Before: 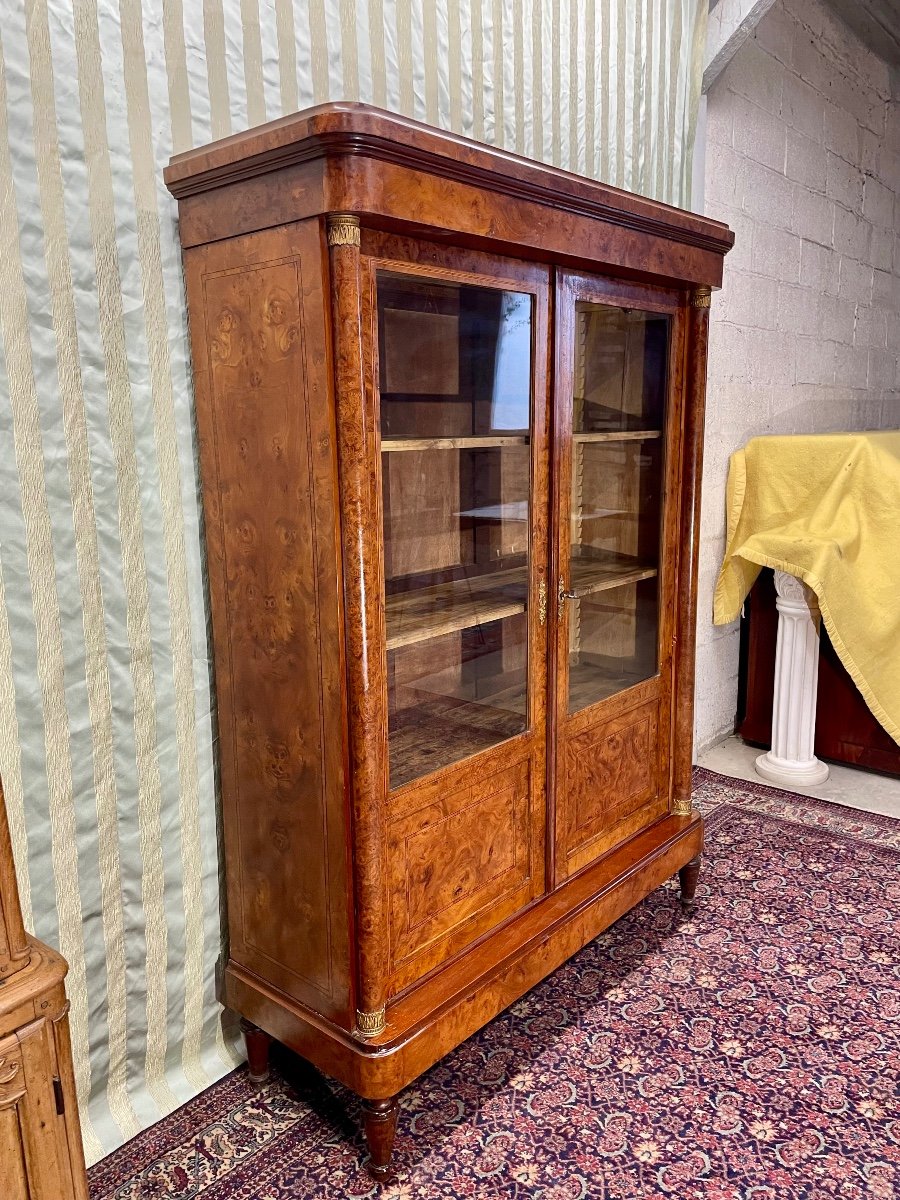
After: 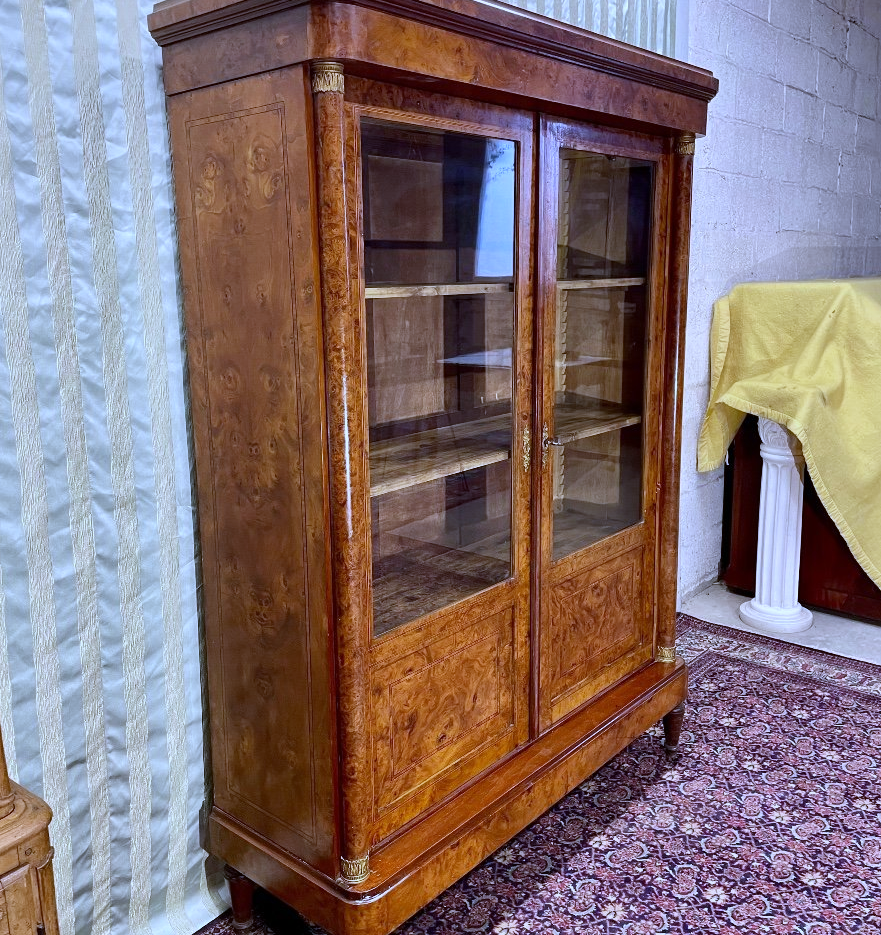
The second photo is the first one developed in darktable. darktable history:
white balance: red 0.871, blue 1.249
crop and rotate: left 1.814%, top 12.818%, right 0.25%, bottom 9.225%
